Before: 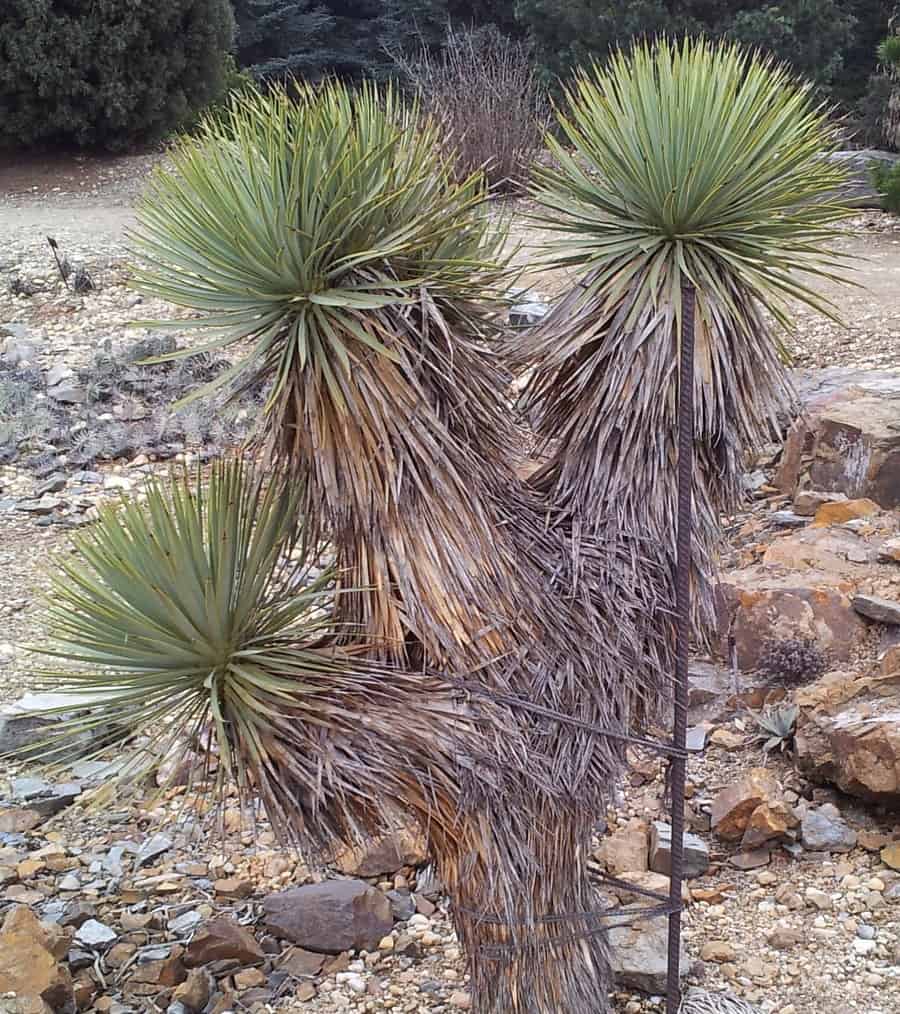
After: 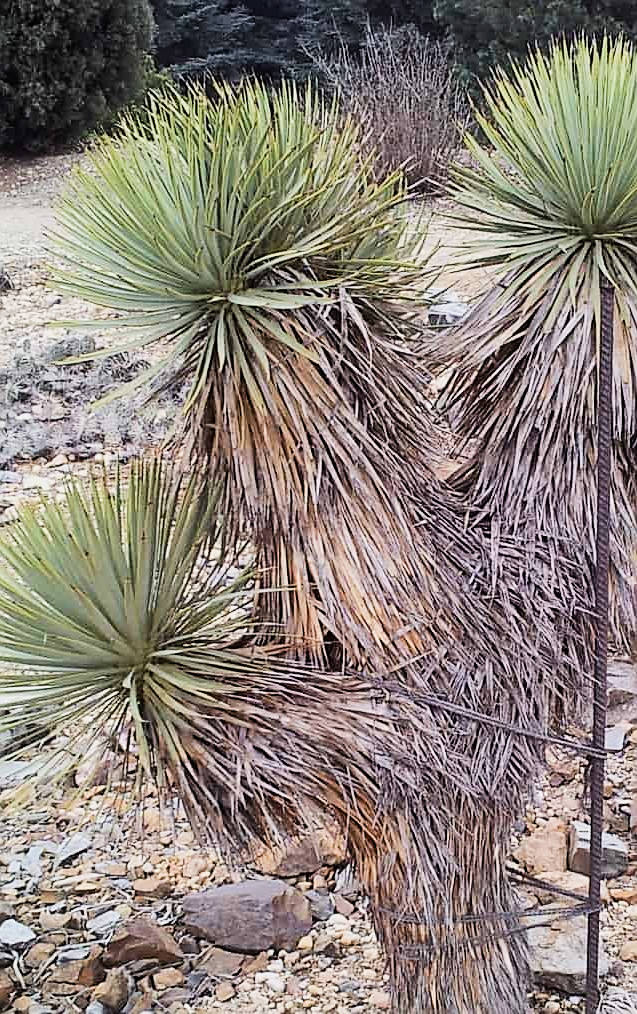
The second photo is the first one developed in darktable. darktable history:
filmic rgb: black relative exposure -7.5 EV, white relative exposure 5 EV, hardness 3.31, contrast 1.3, contrast in shadows safe
sharpen: on, module defaults
exposure: exposure 0.507 EV, compensate highlight preservation false
crop and rotate: left 9.061%, right 20.142%
bloom: size 13.65%, threshold 98.39%, strength 4.82%
